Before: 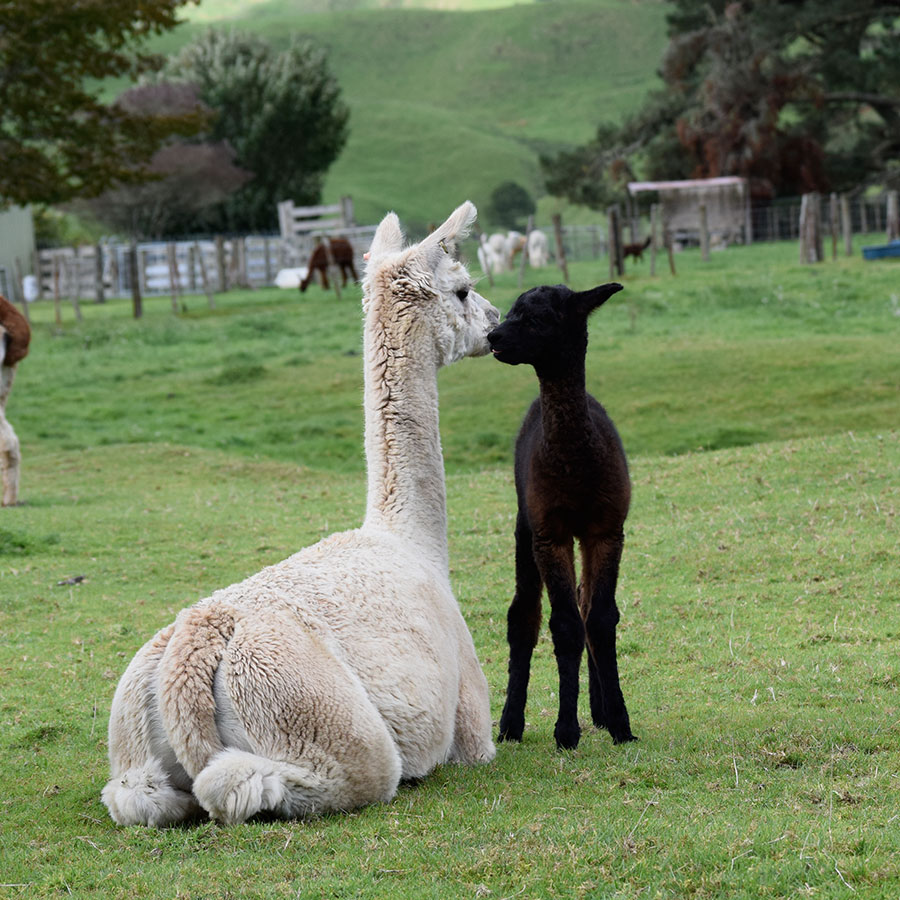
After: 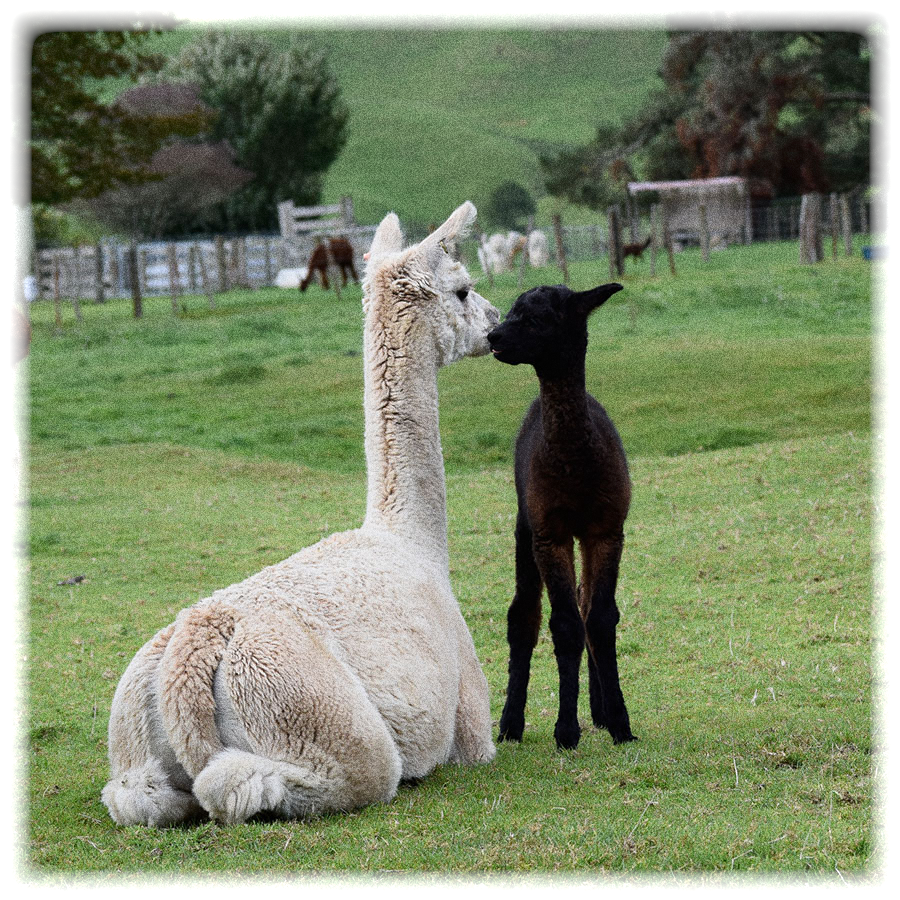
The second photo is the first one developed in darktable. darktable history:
grain: coarseness 10.62 ISO, strength 55.56%
vignetting: fall-off start 93%, fall-off radius 5%, brightness 1, saturation -0.49, automatic ratio true, width/height ratio 1.332, shape 0.04, unbound false
tone equalizer: on, module defaults
